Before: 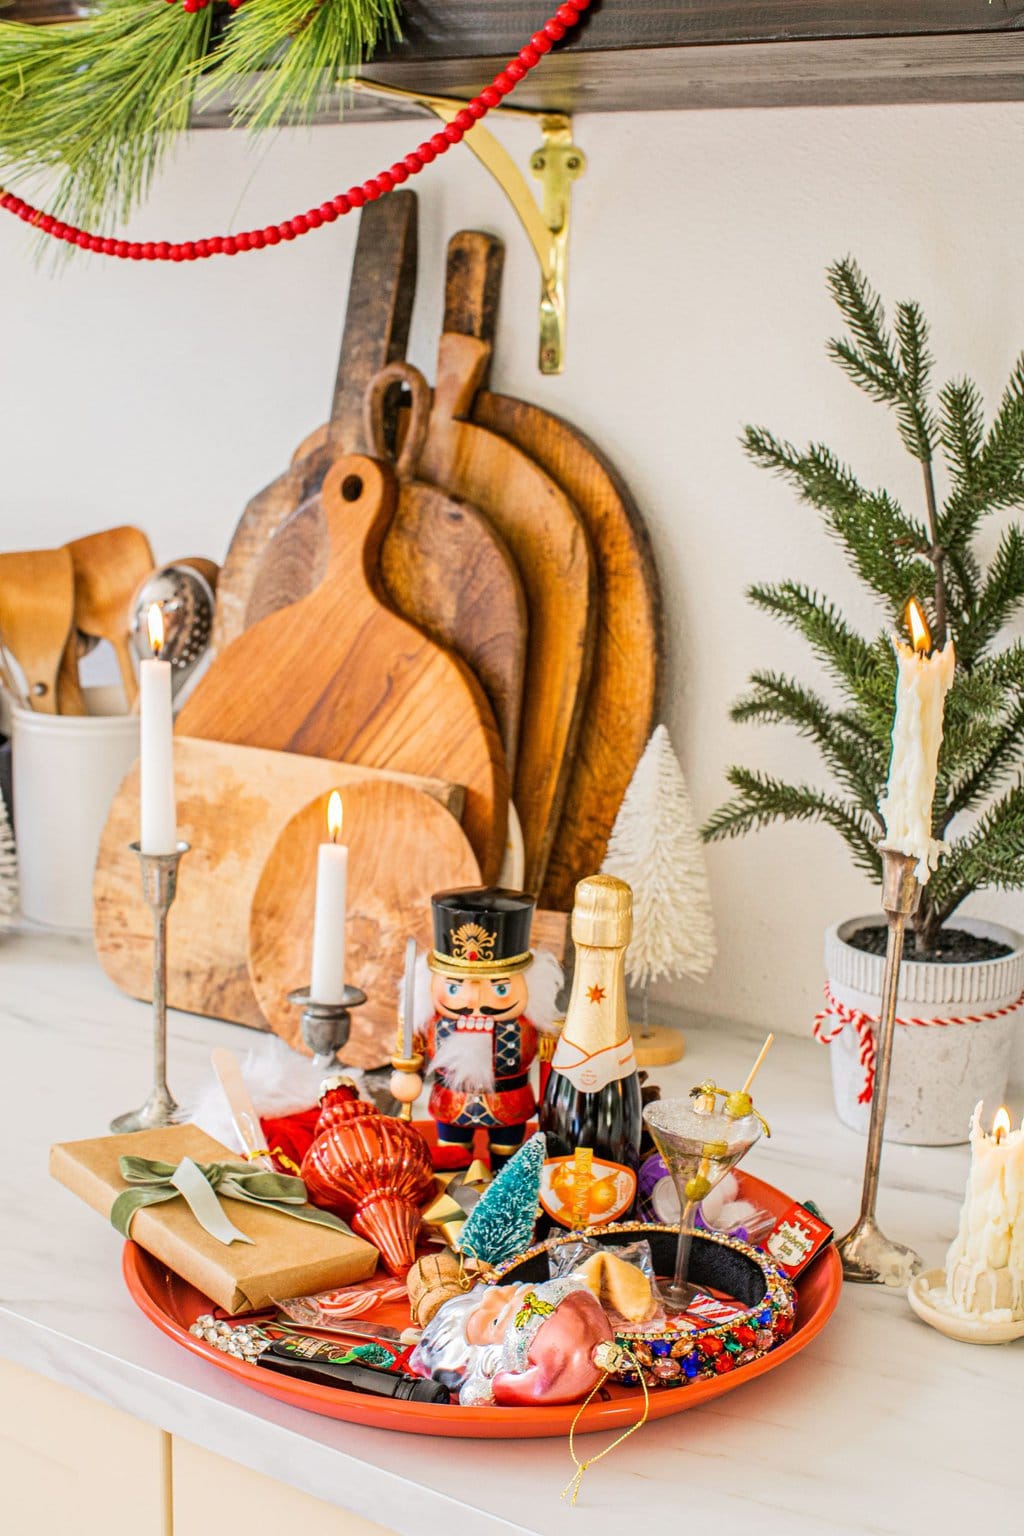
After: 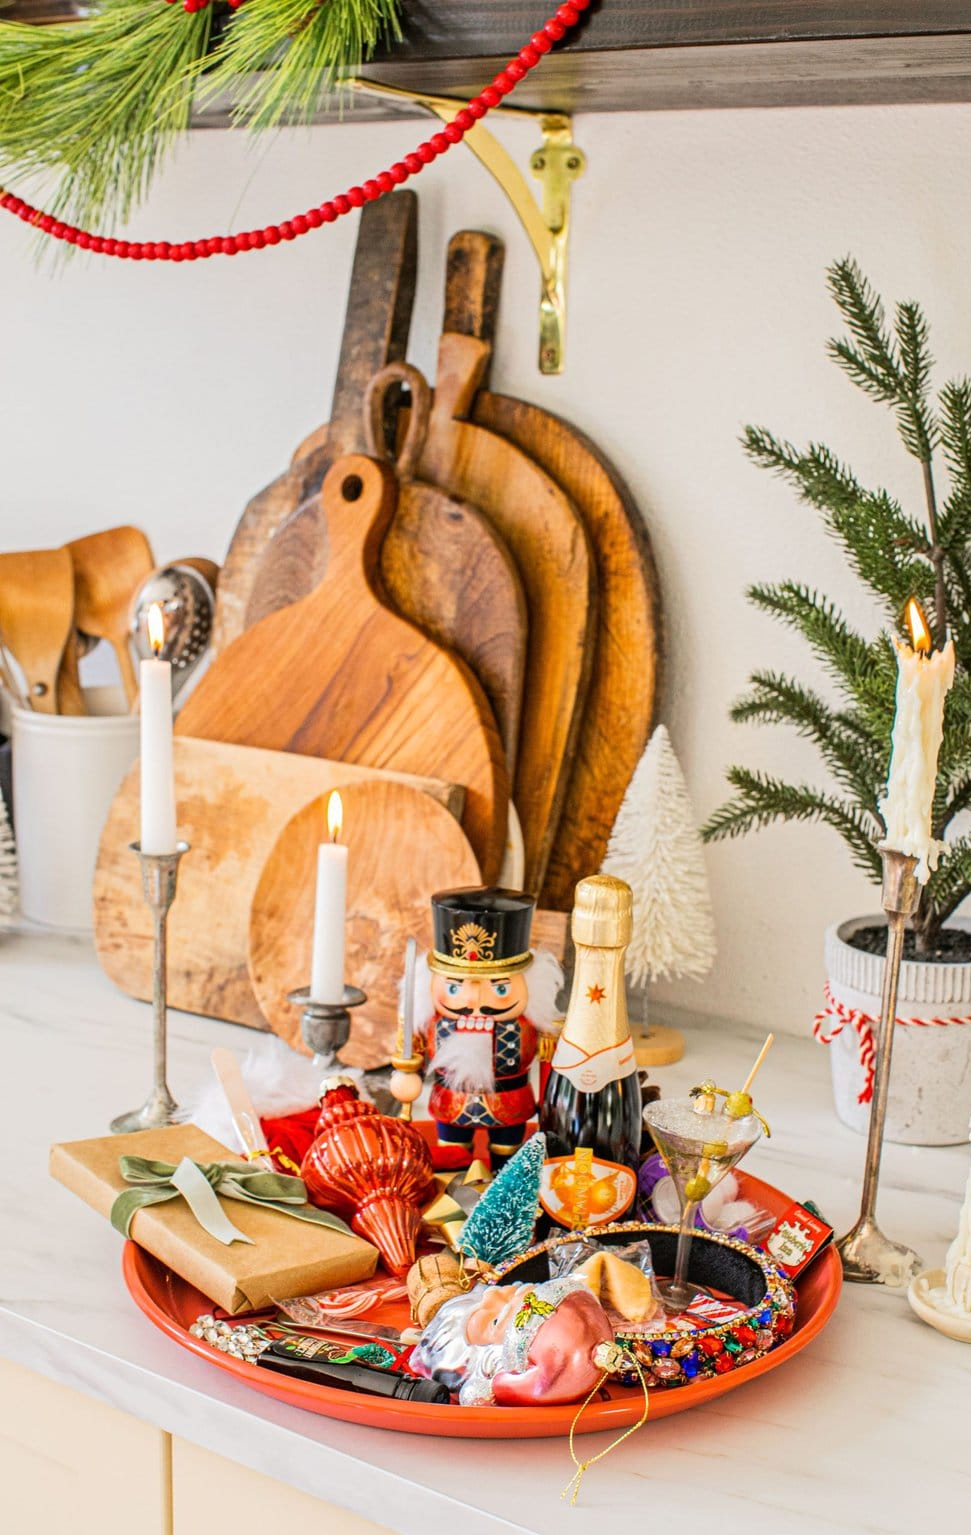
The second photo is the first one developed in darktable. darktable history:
crop and rotate: left 0%, right 5.125%
tone equalizer: on, module defaults
